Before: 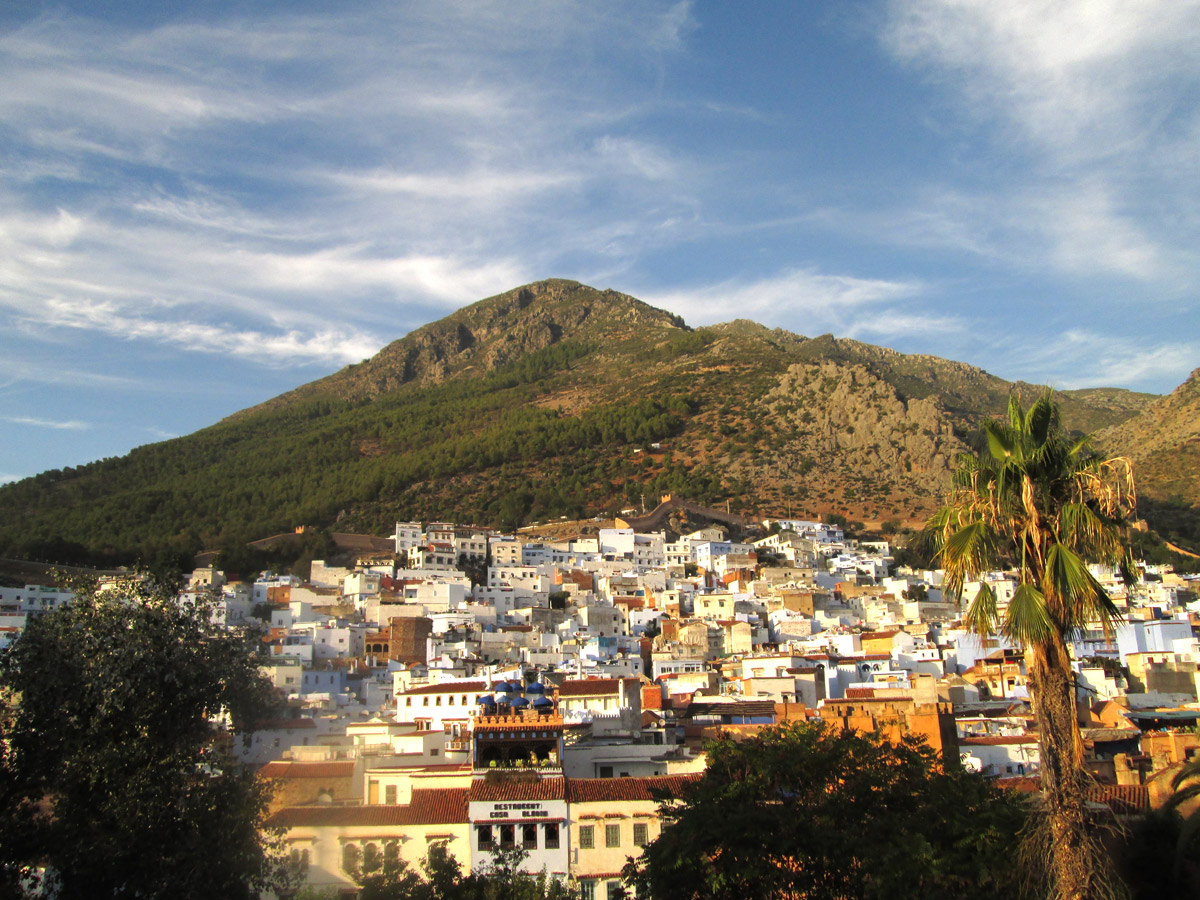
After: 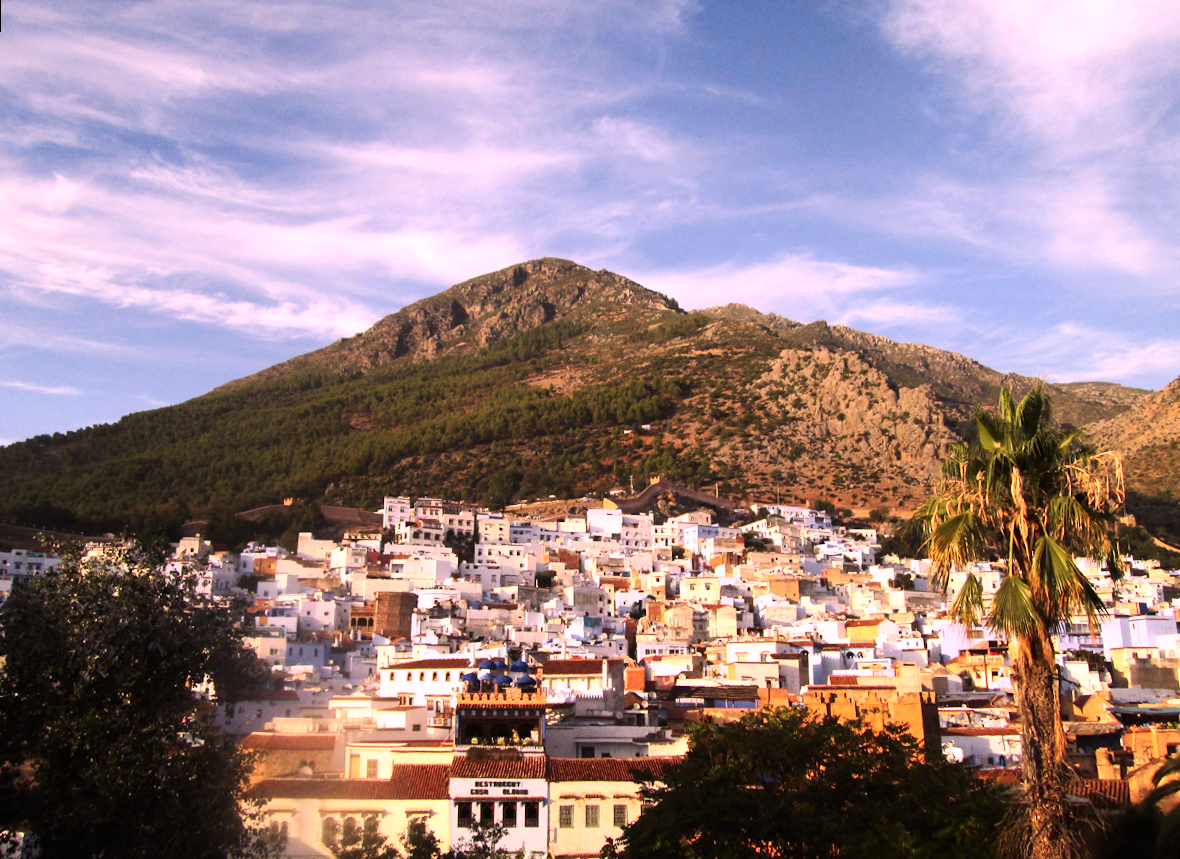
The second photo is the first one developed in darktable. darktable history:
white balance: red 1.188, blue 1.11
contrast brightness saturation: contrast 0.22
rotate and perspective: rotation 1.57°, crop left 0.018, crop right 0.982, crop top 0.039, crop bottom 0.961
